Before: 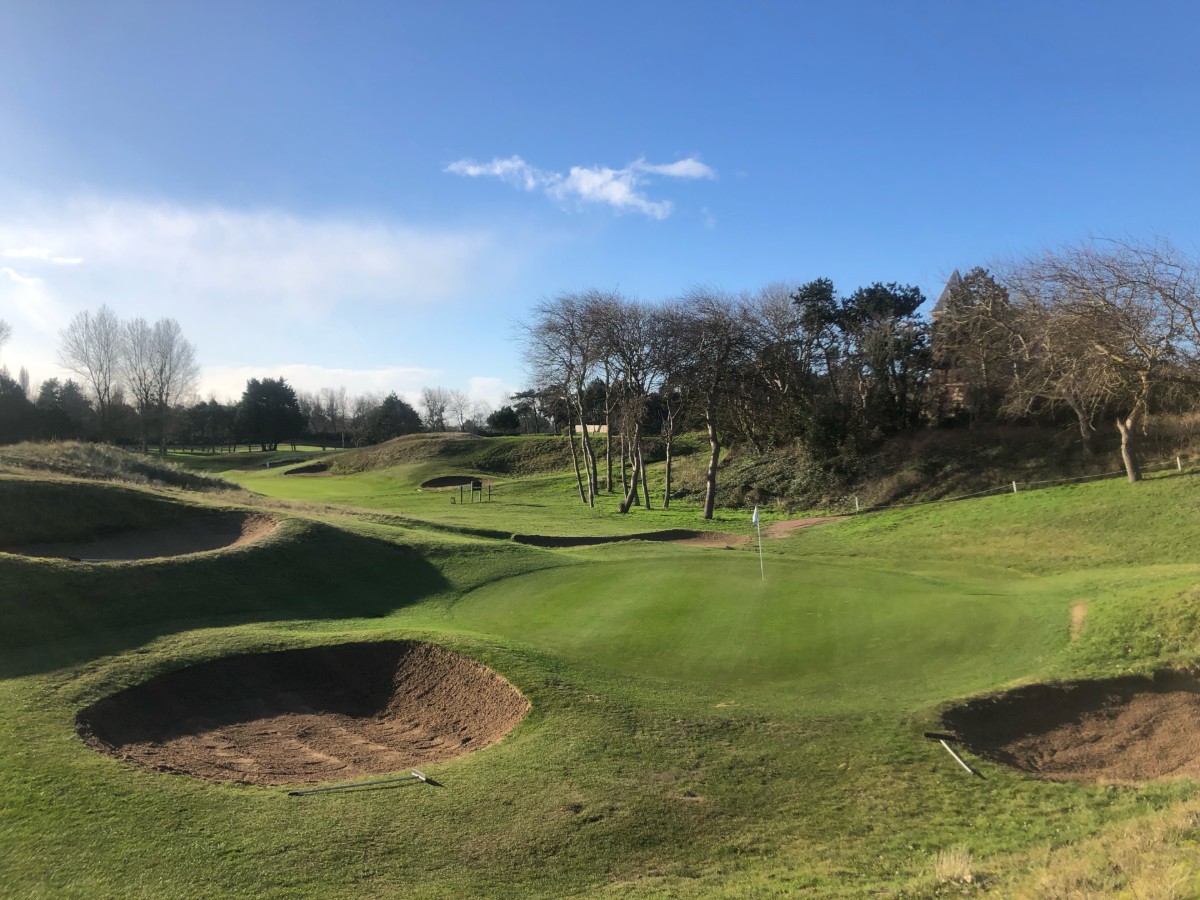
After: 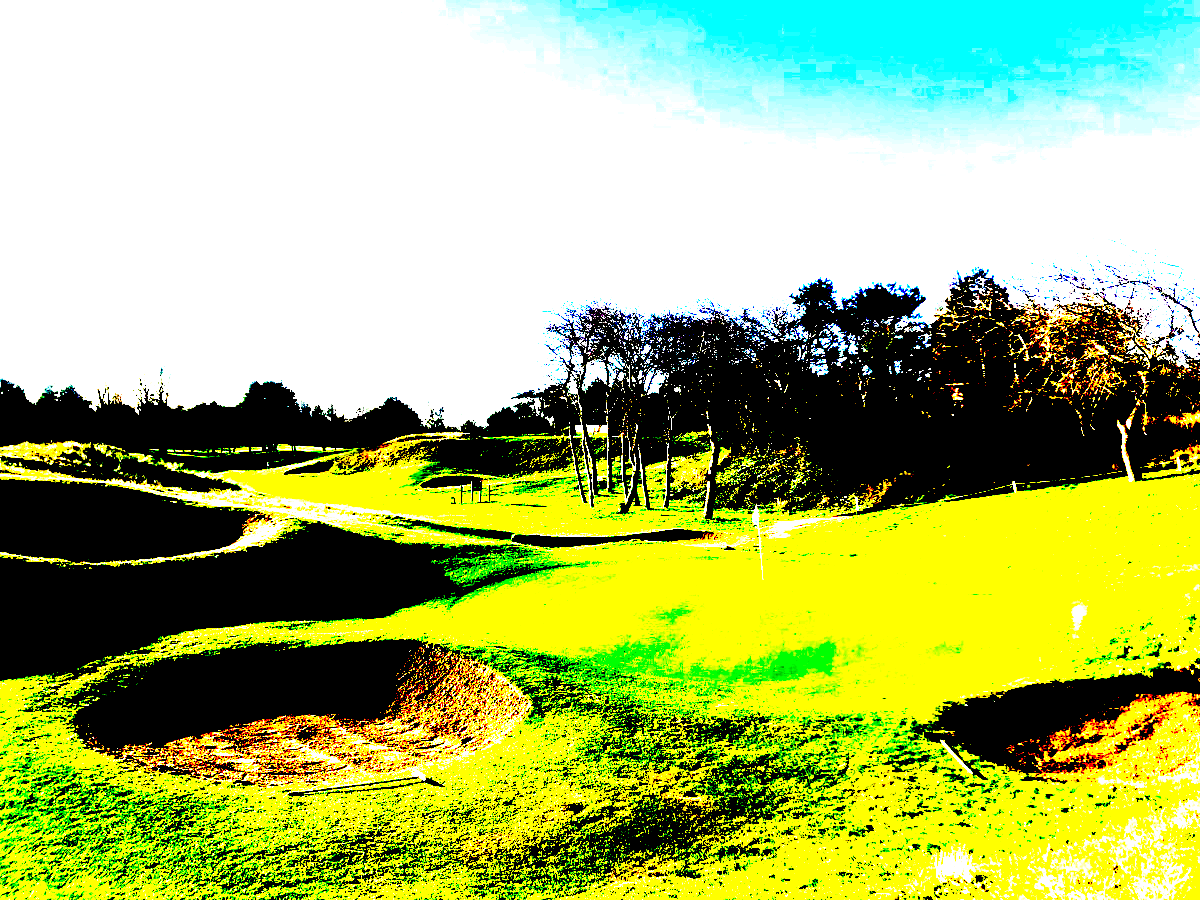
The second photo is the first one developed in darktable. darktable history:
exposure: black level correction 0.1, exposure 3 EV, compensate highlight preservation false
color balance: lift [1.005, 1.002, 0.998, 0.998], gamma [1, 1.021, 1.02, 0.979], gain [0.923, 1.066, 1.056, 0.934]
